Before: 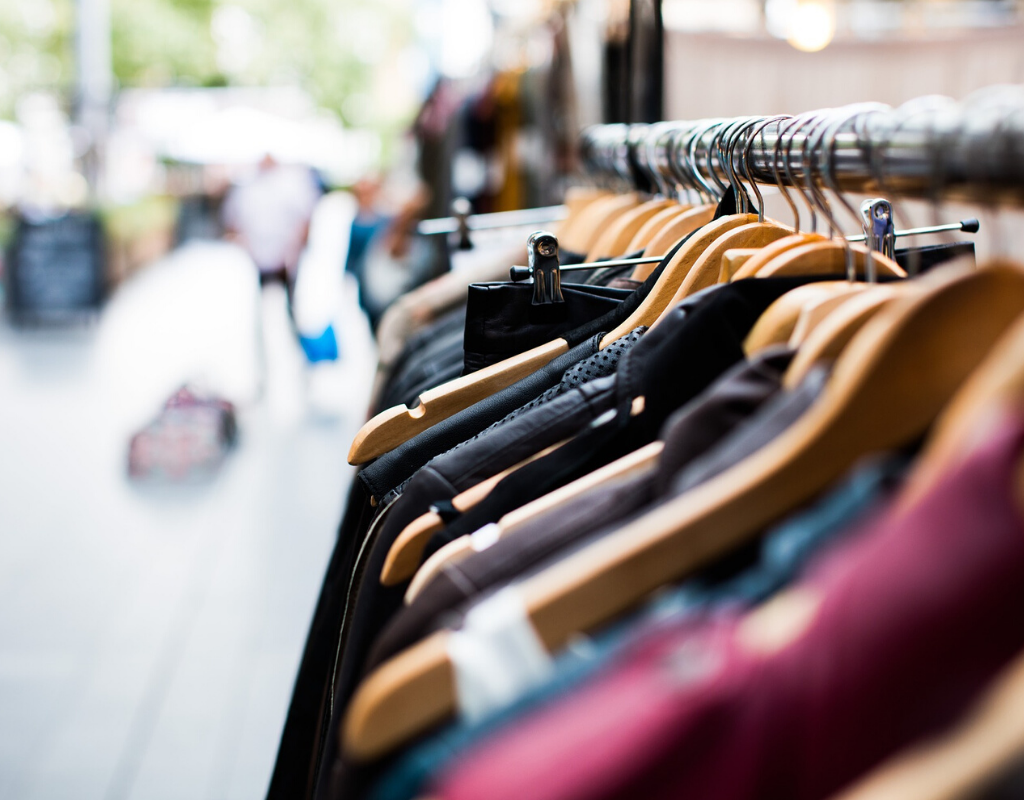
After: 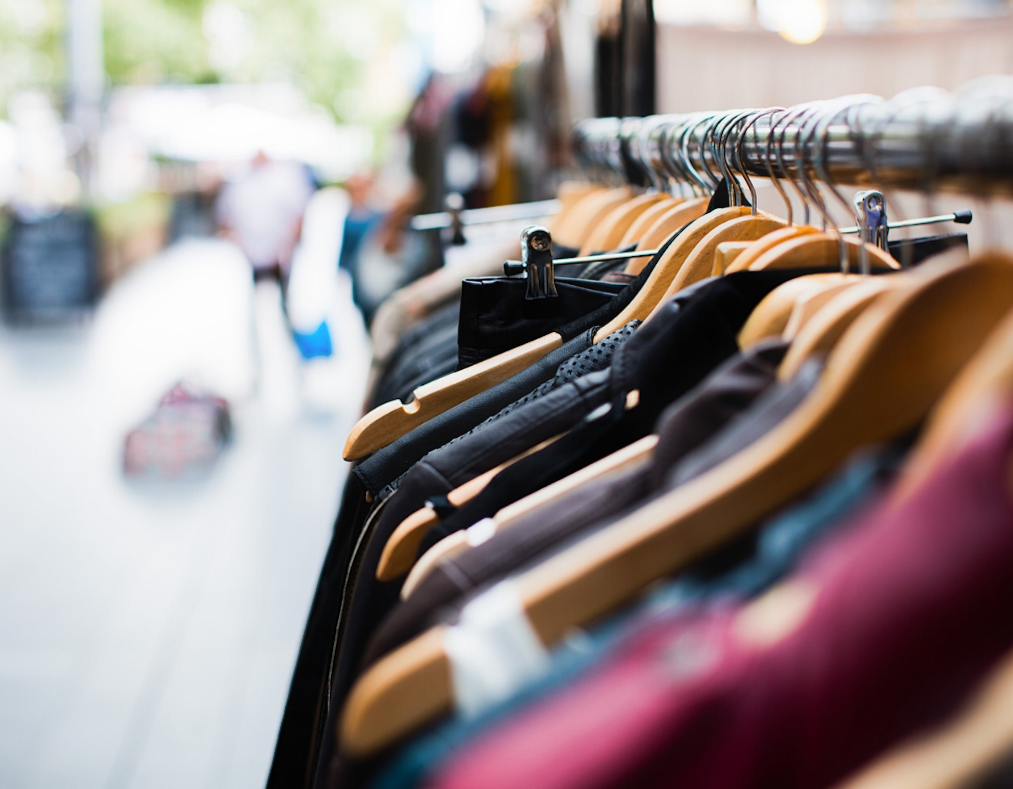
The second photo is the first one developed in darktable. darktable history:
contrast equalizer: y [[0.5, 0.486, 0.447, 0.446, 0.489, 0.5], [0.5 ×6], [0.5 ×6], [0 ×6], [0 ×6]]
rotate and perspective: rotation -0.45°, automatic cropping original format, crop left 0.008, crop right 0.992, crop top 0.012, crop bottom 0.988
